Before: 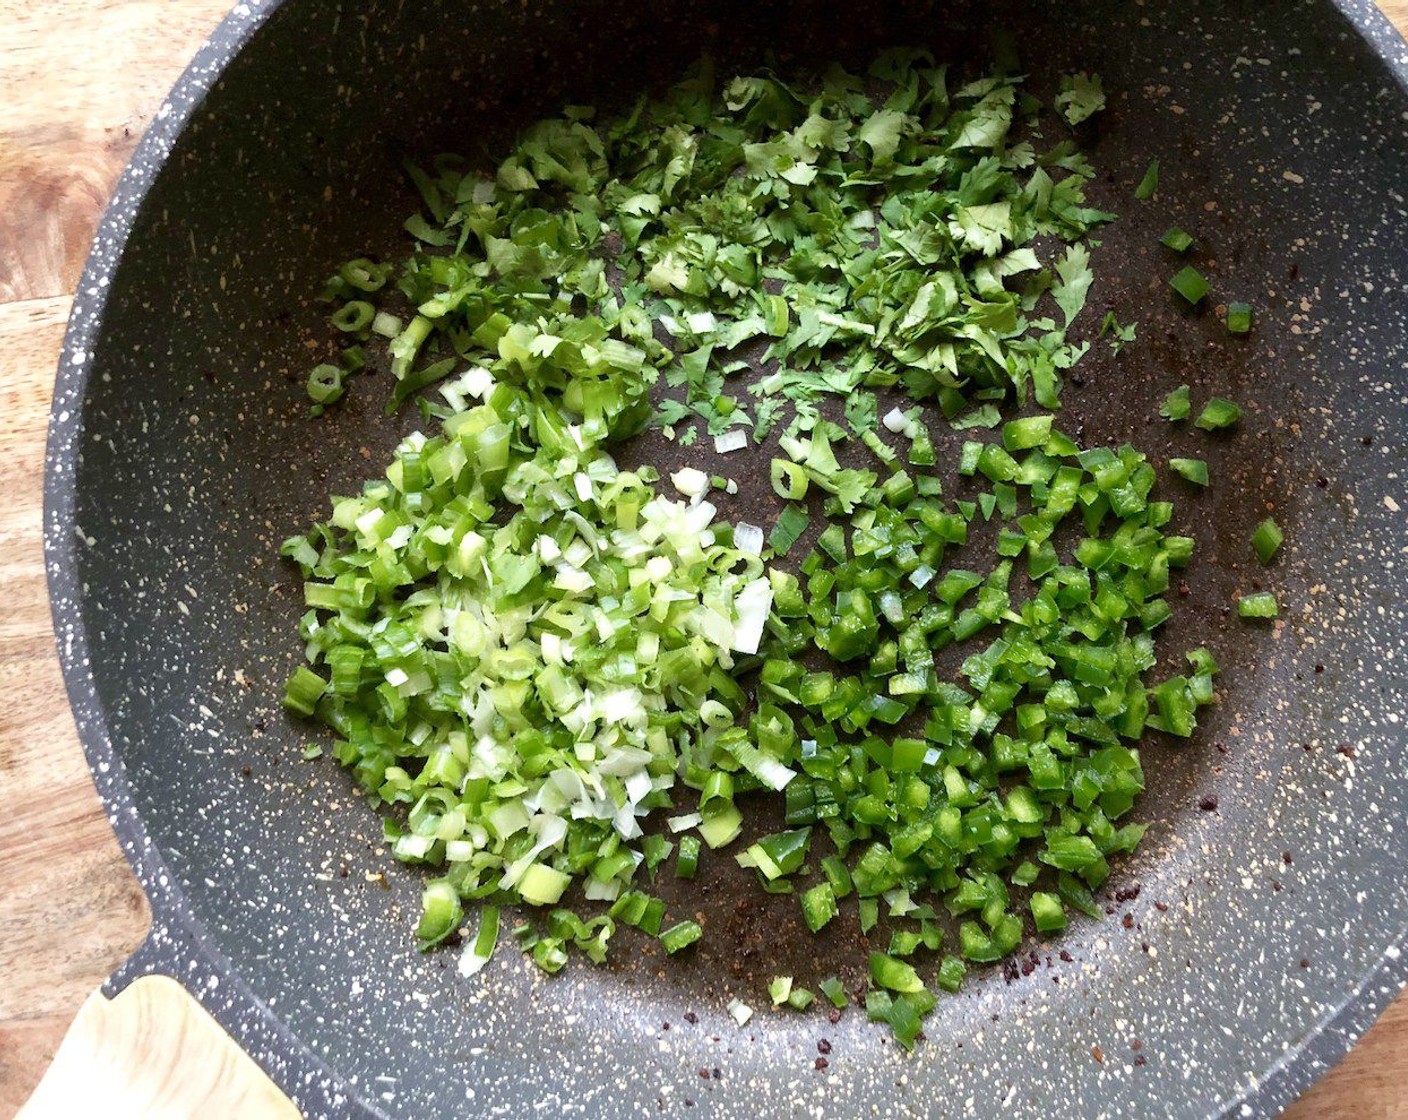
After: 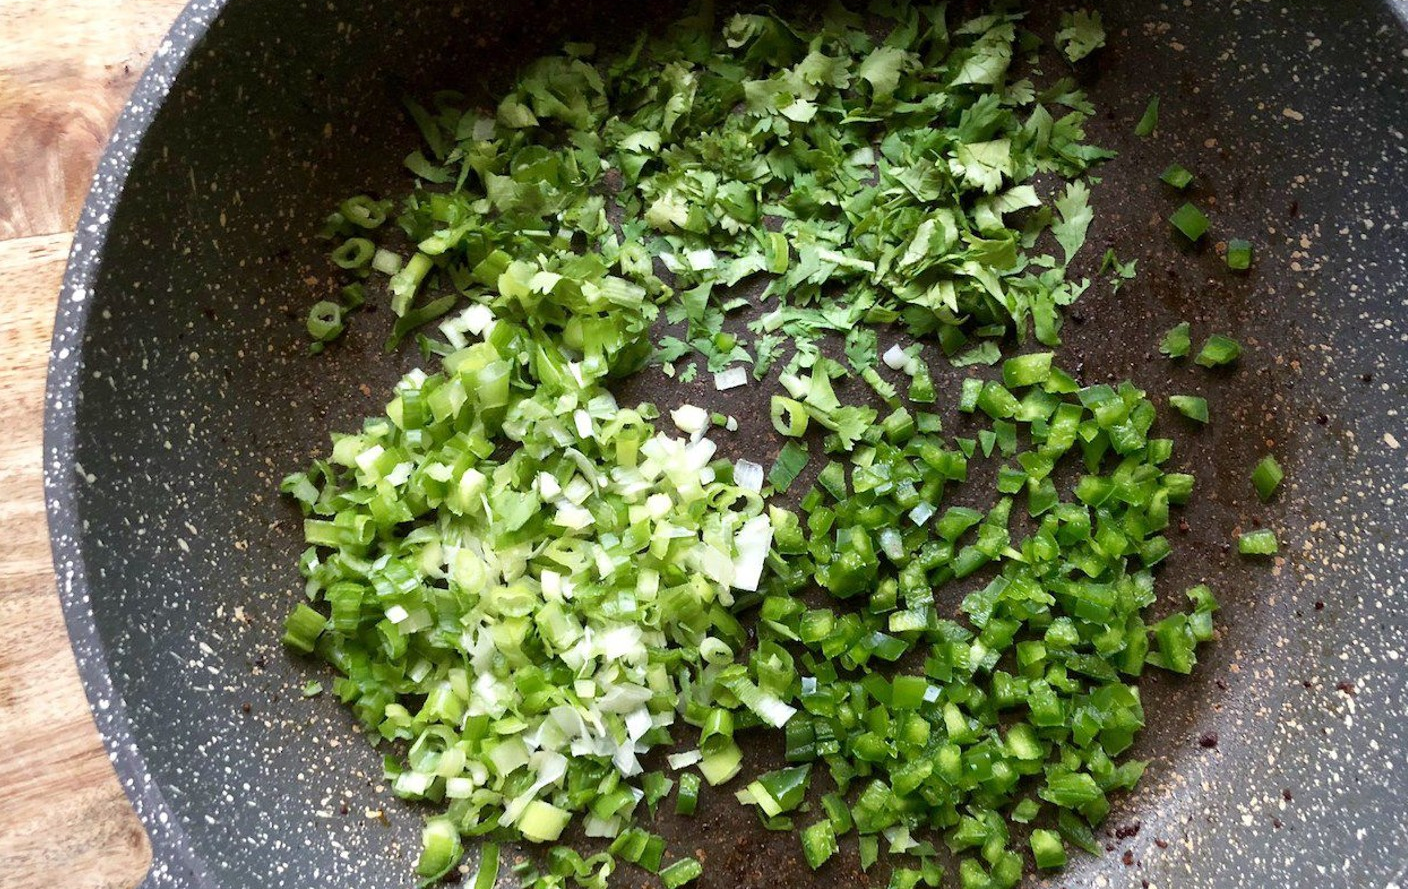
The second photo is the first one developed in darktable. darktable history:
crop and rotate: top 5.649%, bottom 14.907%
